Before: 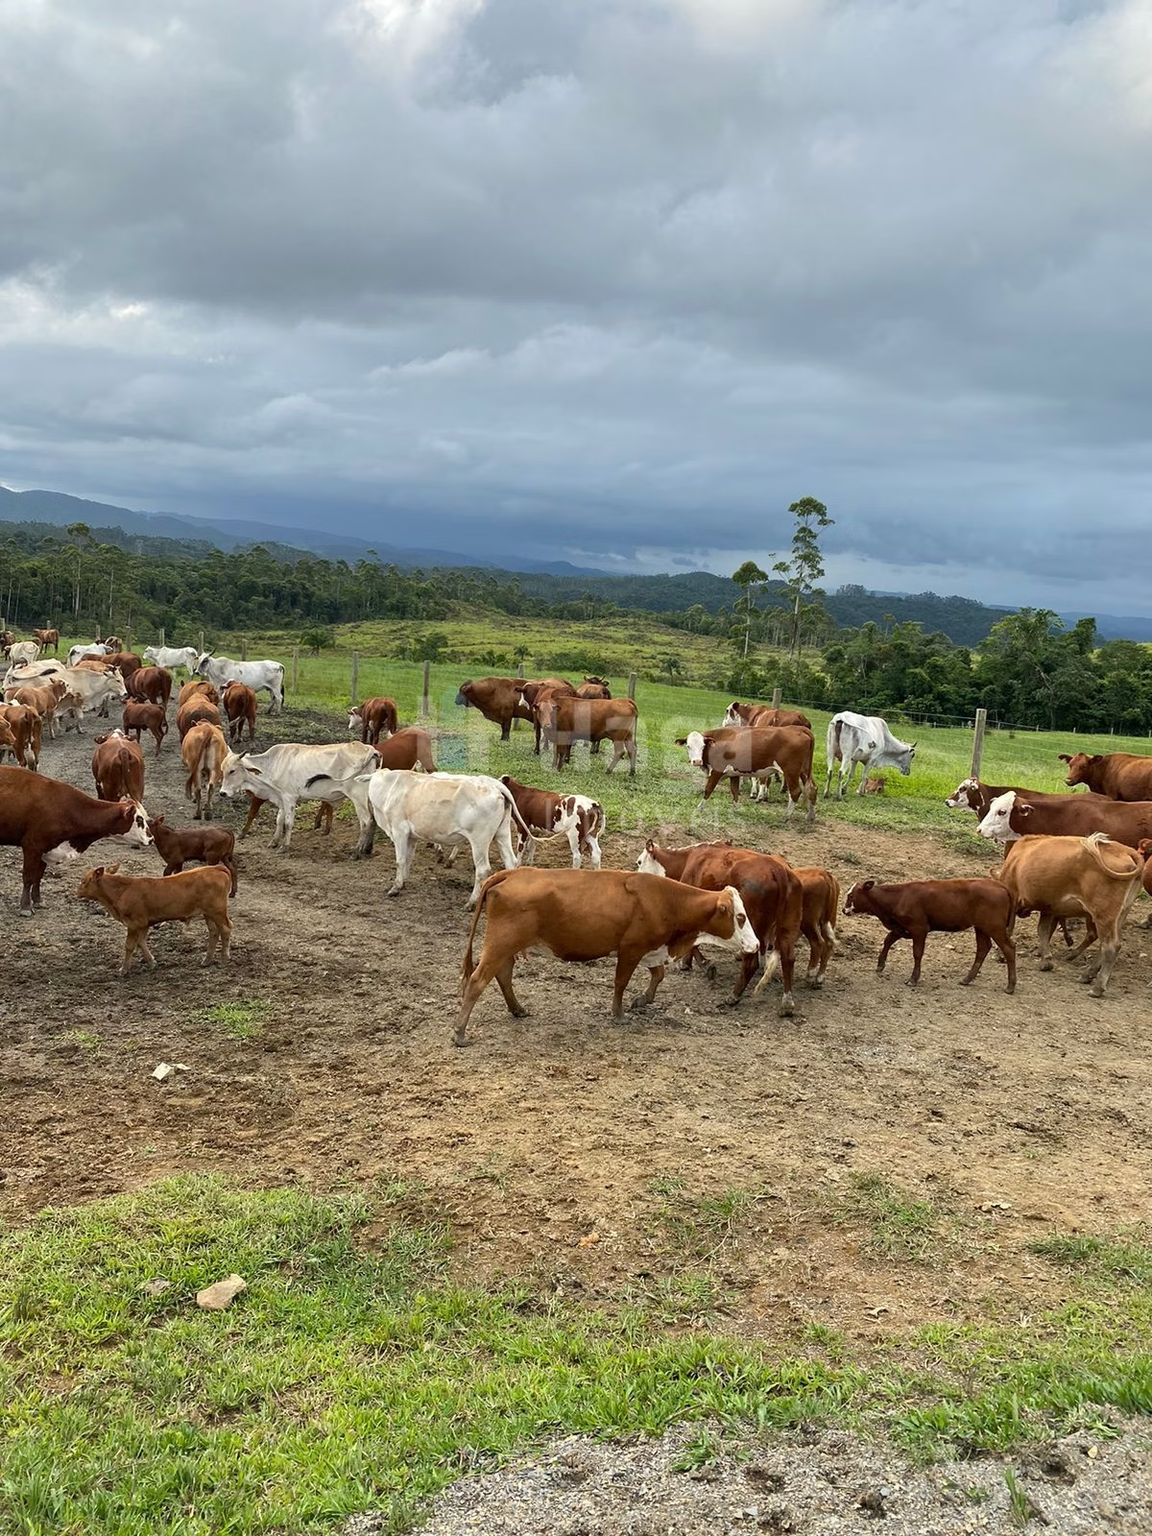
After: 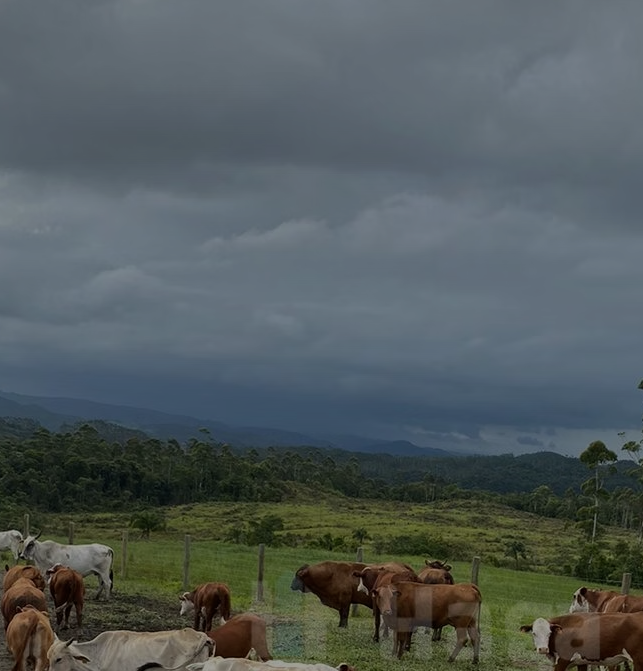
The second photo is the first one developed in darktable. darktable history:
exposure: exposure -1.508 EV, compensate exposure bias true, compensate highlight preservation false
contrast brightness saturation: saturation -0.045
crop: left 15.317%, top 9.046%, right 31.072%, bottom 48.99%
